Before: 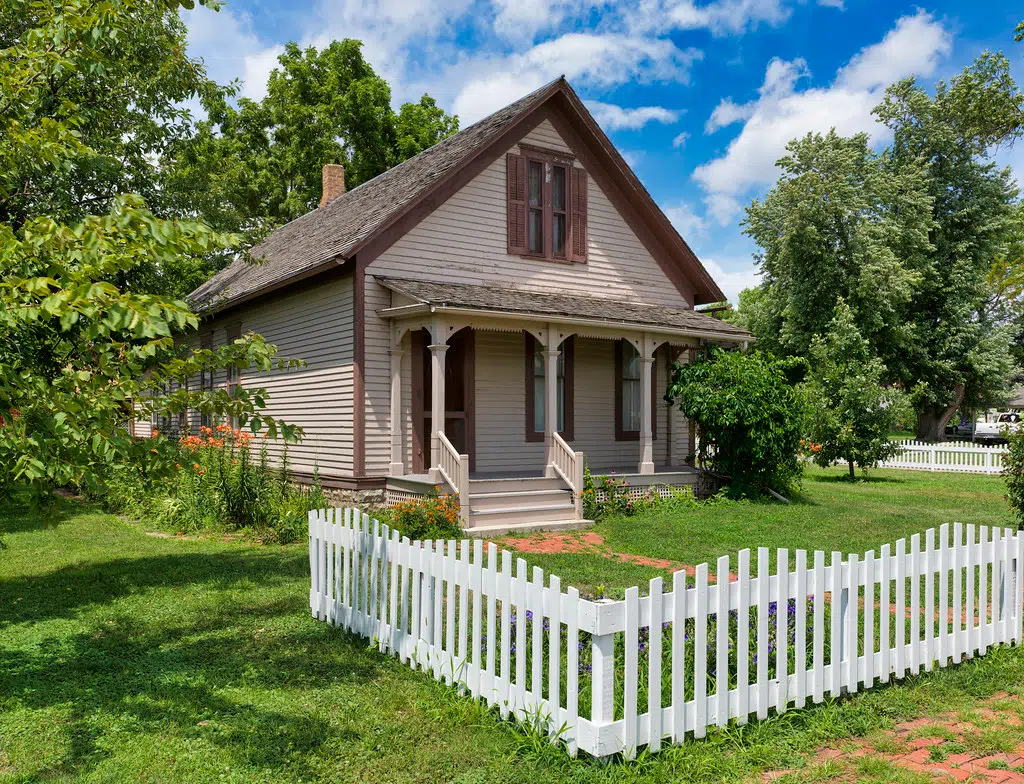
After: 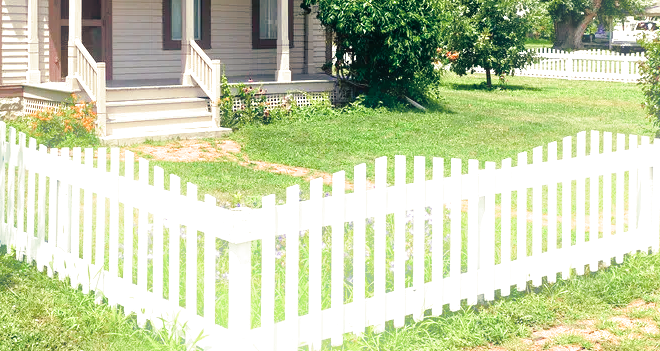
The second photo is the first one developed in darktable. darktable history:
split-toning: shadows › hue 216°, shadows › saturation 1, highlights › hue 57.6°, balance -33.4
exposure: black level correction 0, exposure 1.1 EV, compensate exposure bias true, compensate highlight preservation false
bloom: size 9%, threshold 100%, strength 7%
crop and rotate: left 35.509%, top 50.238%, bottom 4.934%
color balance rgb: perceptual saturation grading › global saturation 20%, perceptual saturation grading › highlights -50%, perceptual saturation grading › shadows 30%
